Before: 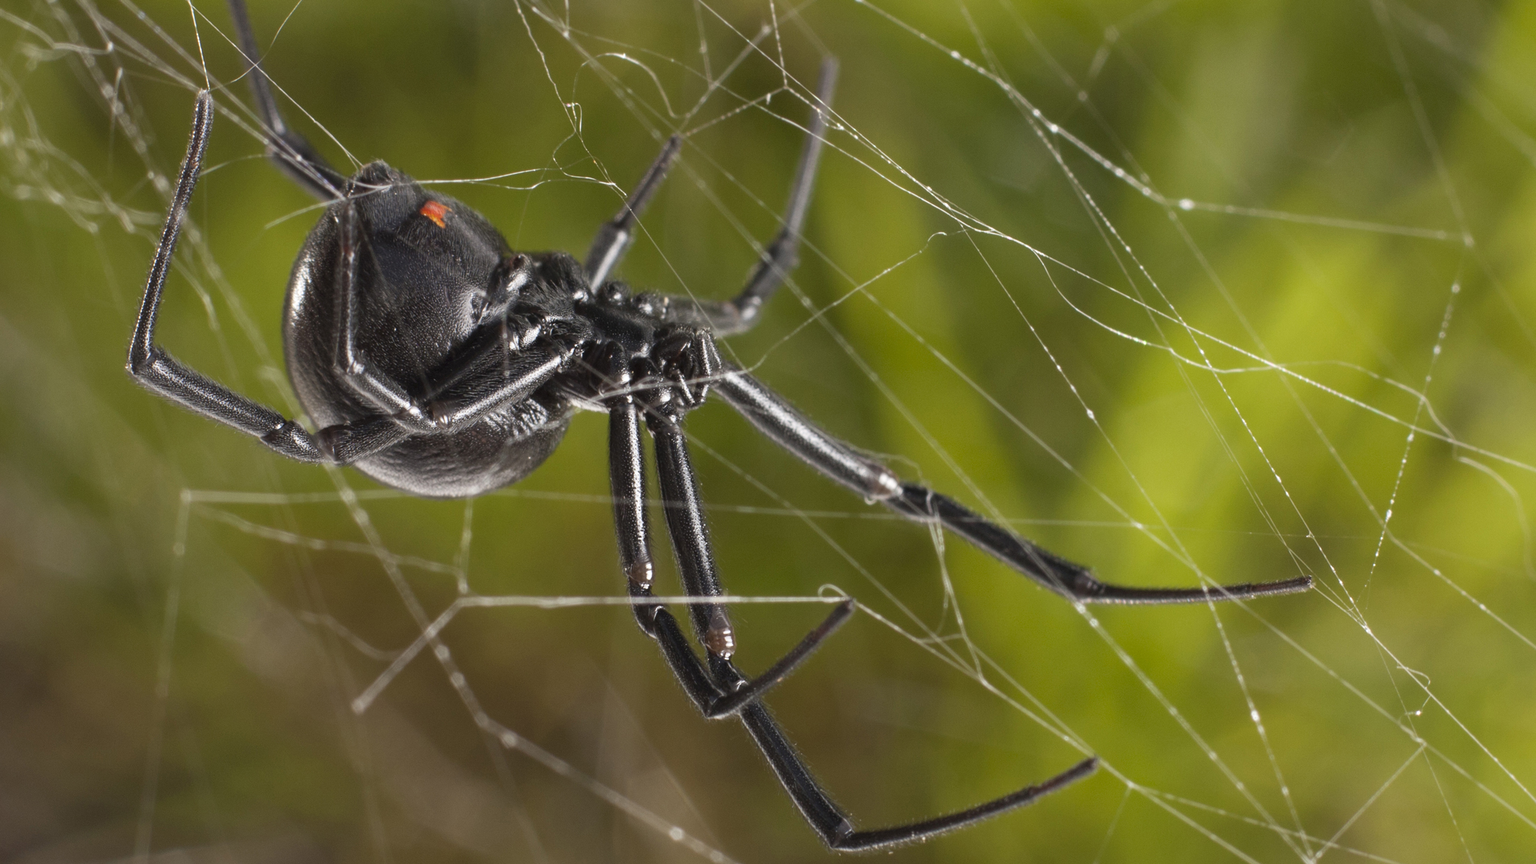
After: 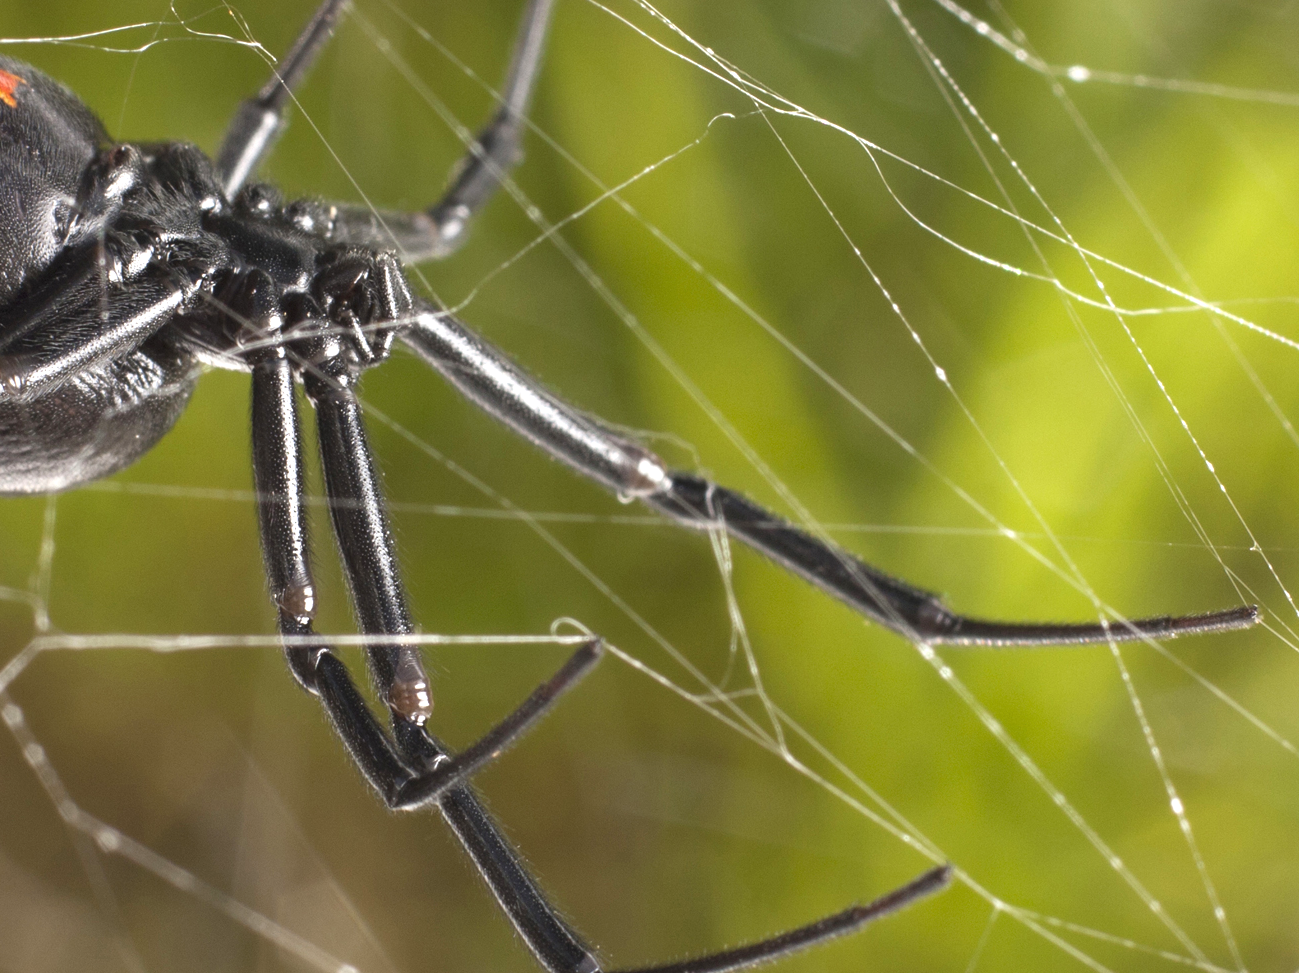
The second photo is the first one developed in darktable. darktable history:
exposure: black level correction 0, exposure 0.6 EV, compensate highlight preservation false
tone equalizer: on, module defaults
crop and rotate: left 28.256%, top 17.734%, right 12.656%, bottom 3.573%
